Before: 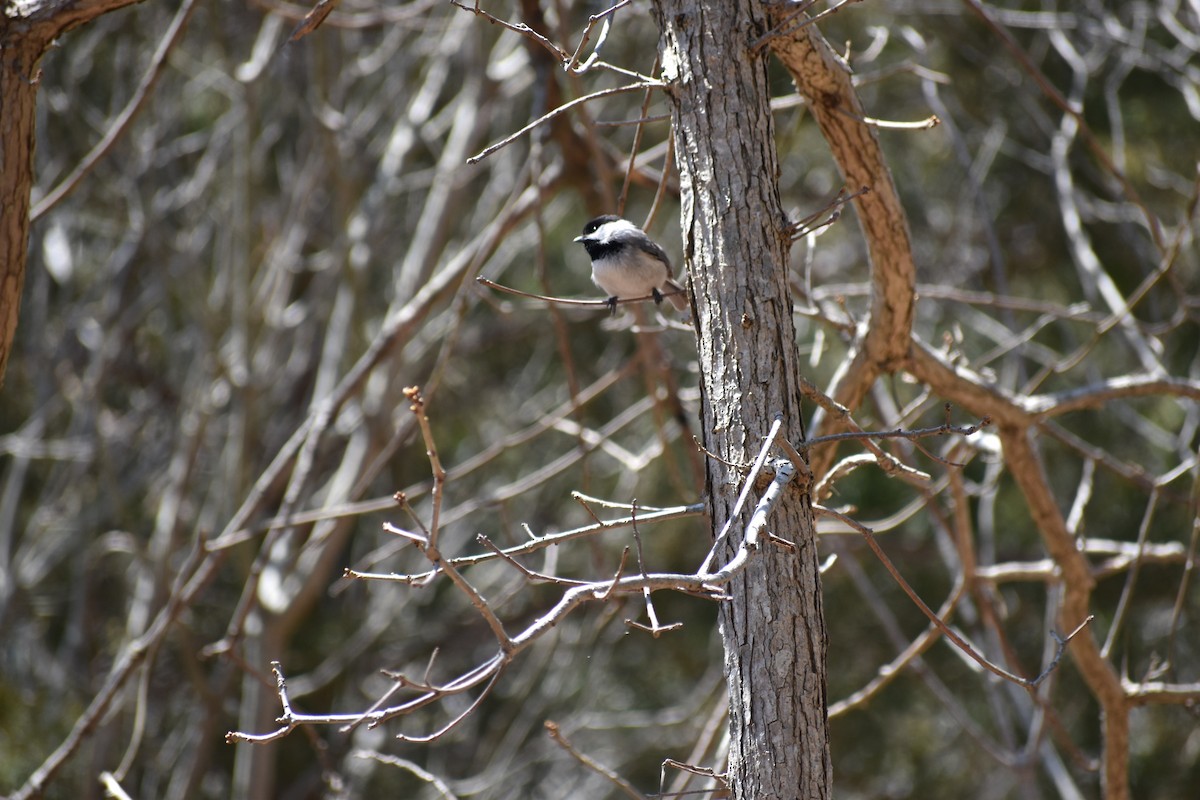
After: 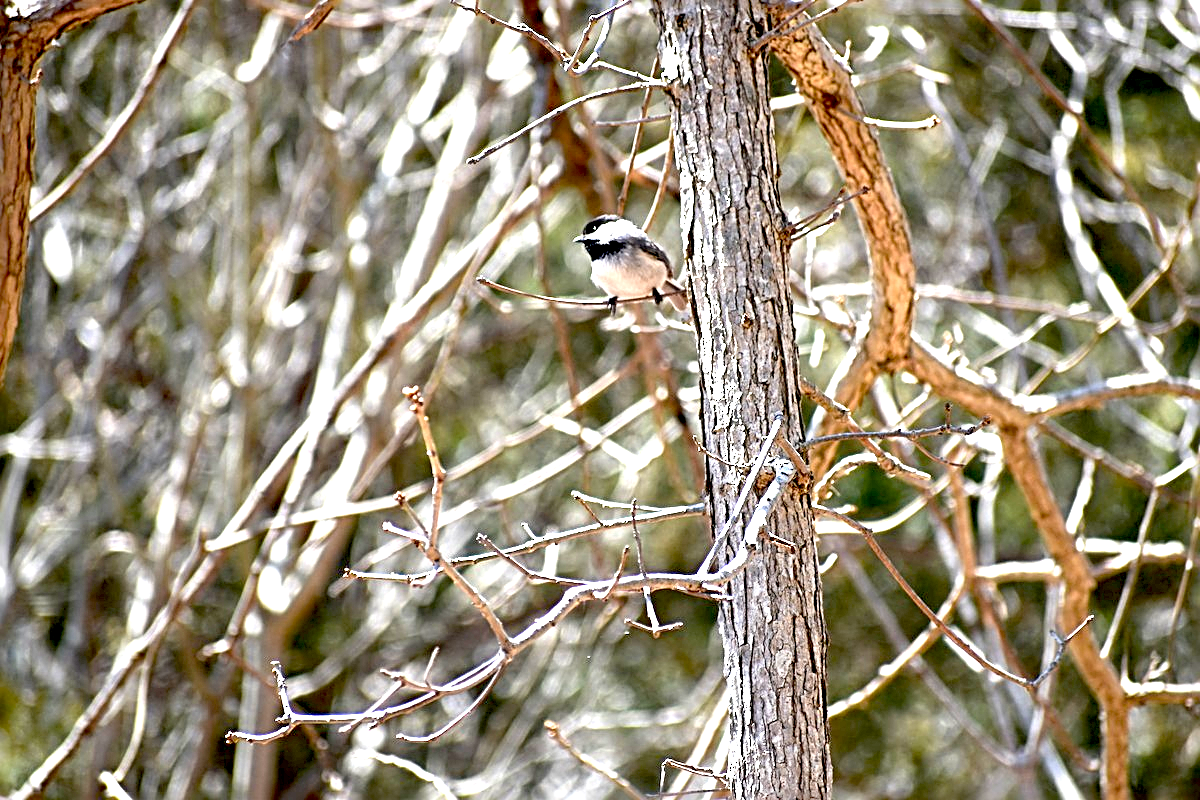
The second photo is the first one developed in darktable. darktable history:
exposure: black level correction 0.016, exposure 1.774 EV, compensate highlight preservation false
sharpen: radius 2.817, amount 0.715
